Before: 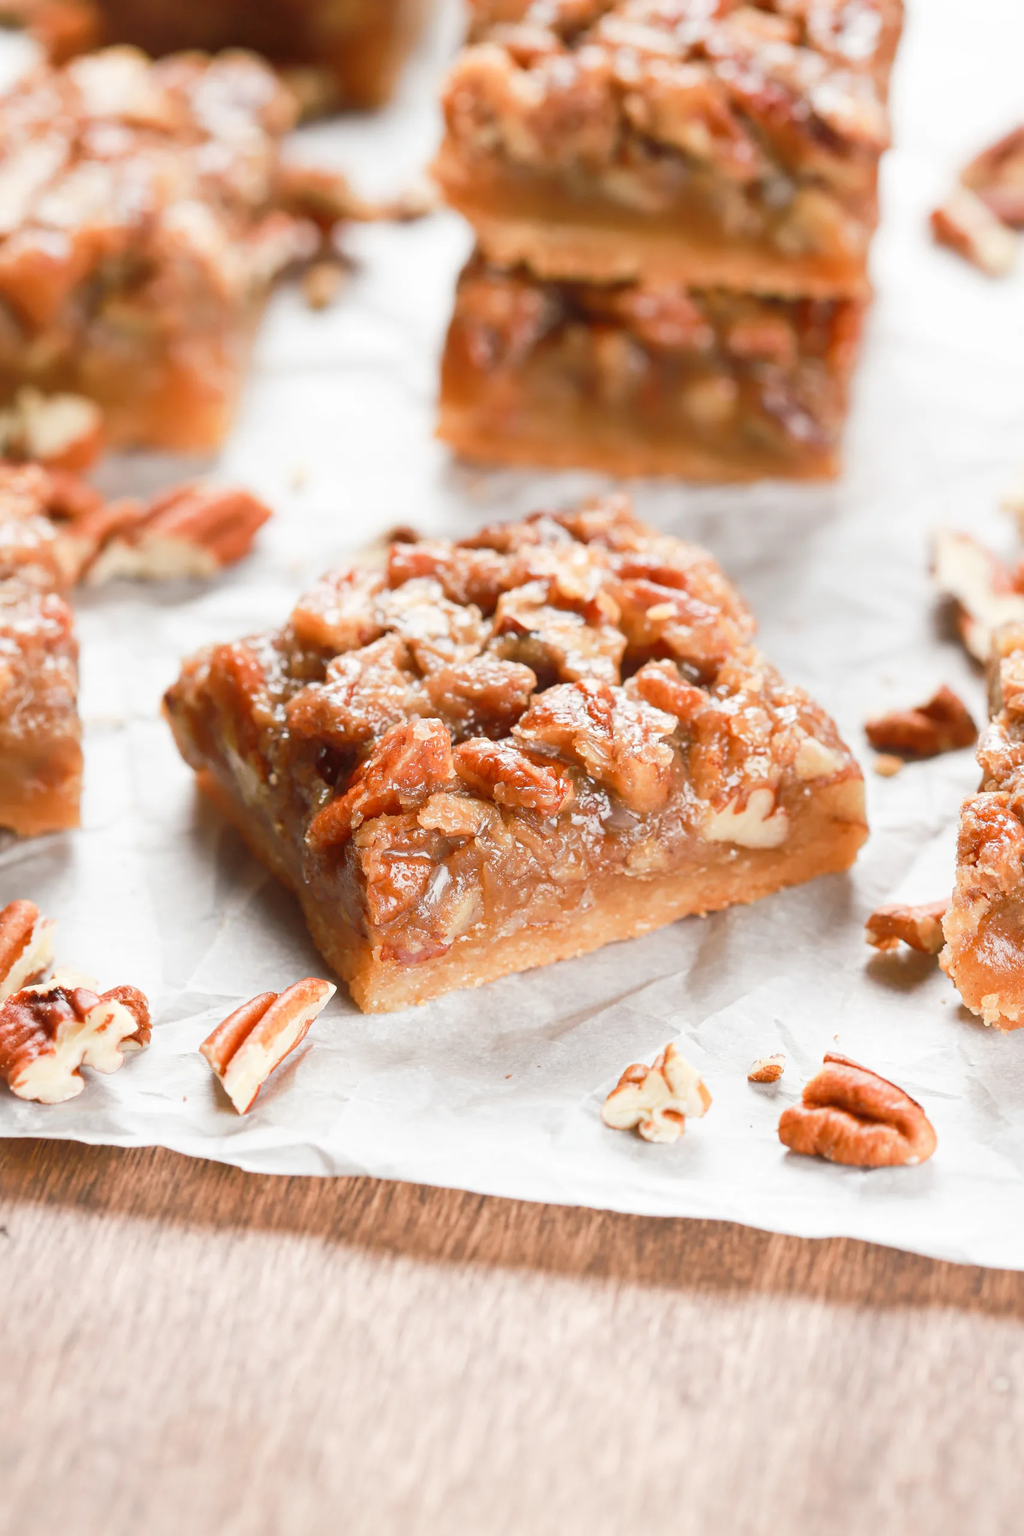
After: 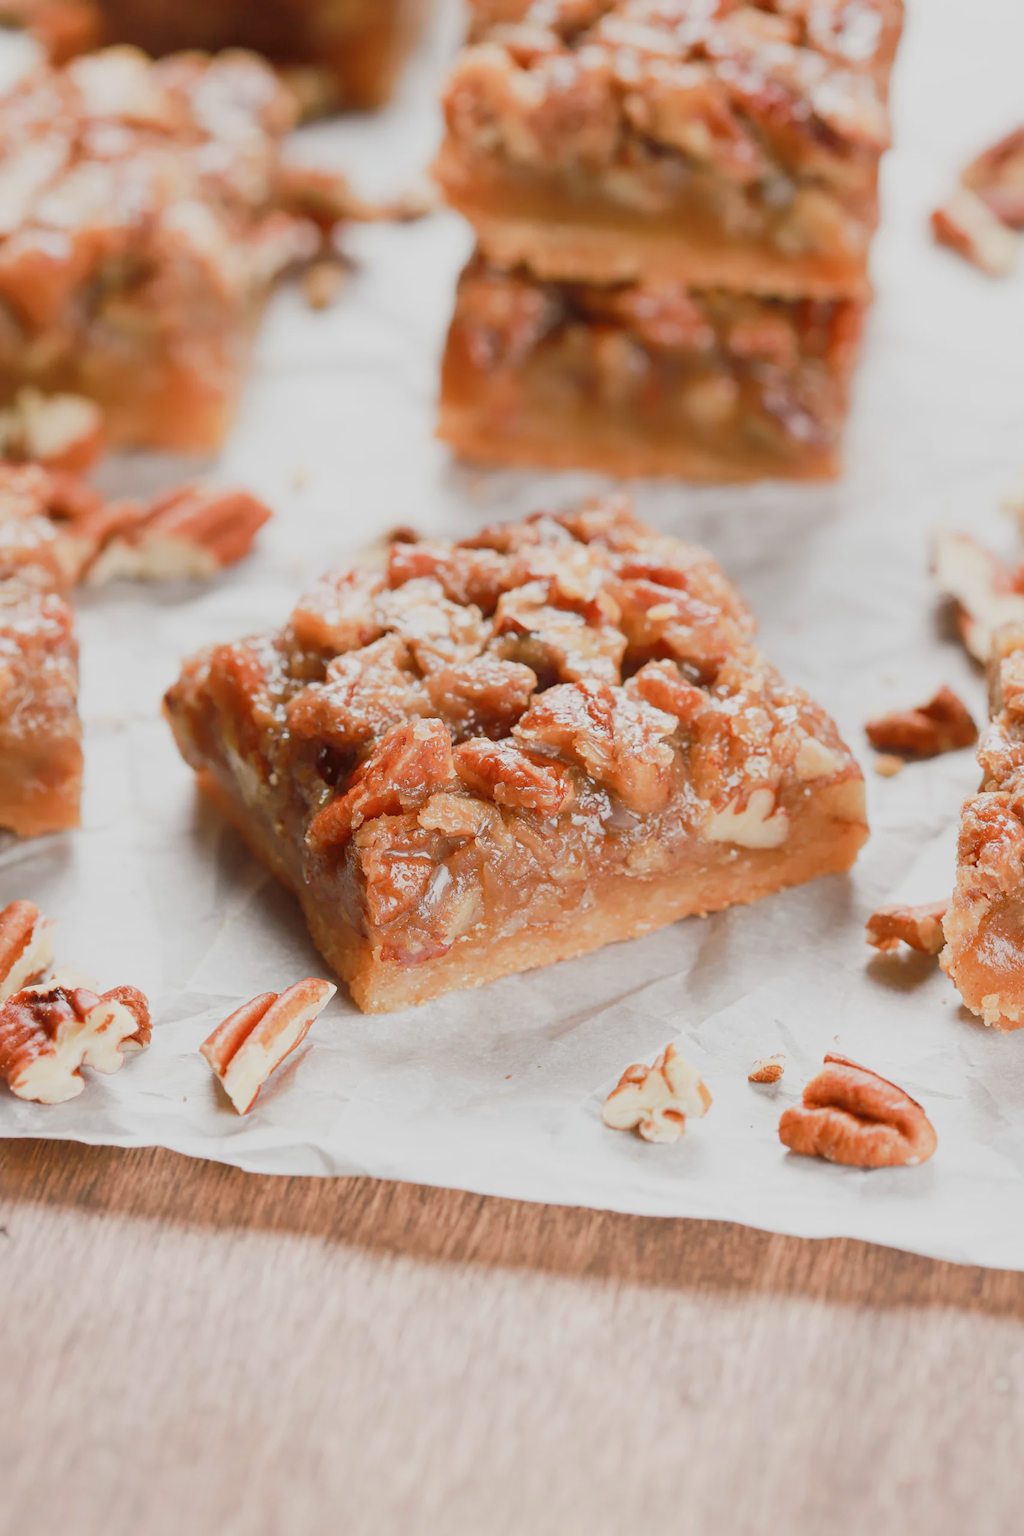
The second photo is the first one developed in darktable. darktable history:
exposure: exposure -0.04 EV, compensate exposure bias true, compensate highlight preservation false
filmic rgb: black relative exposure -16 EV, white relative exposure 4.02 EV, target black luminance 0%, hardness 7.55, latitude 73.07%, contrast 0.893, highlights saturation mix 11.35%, shadows ↔ highlights balance -0.383%
